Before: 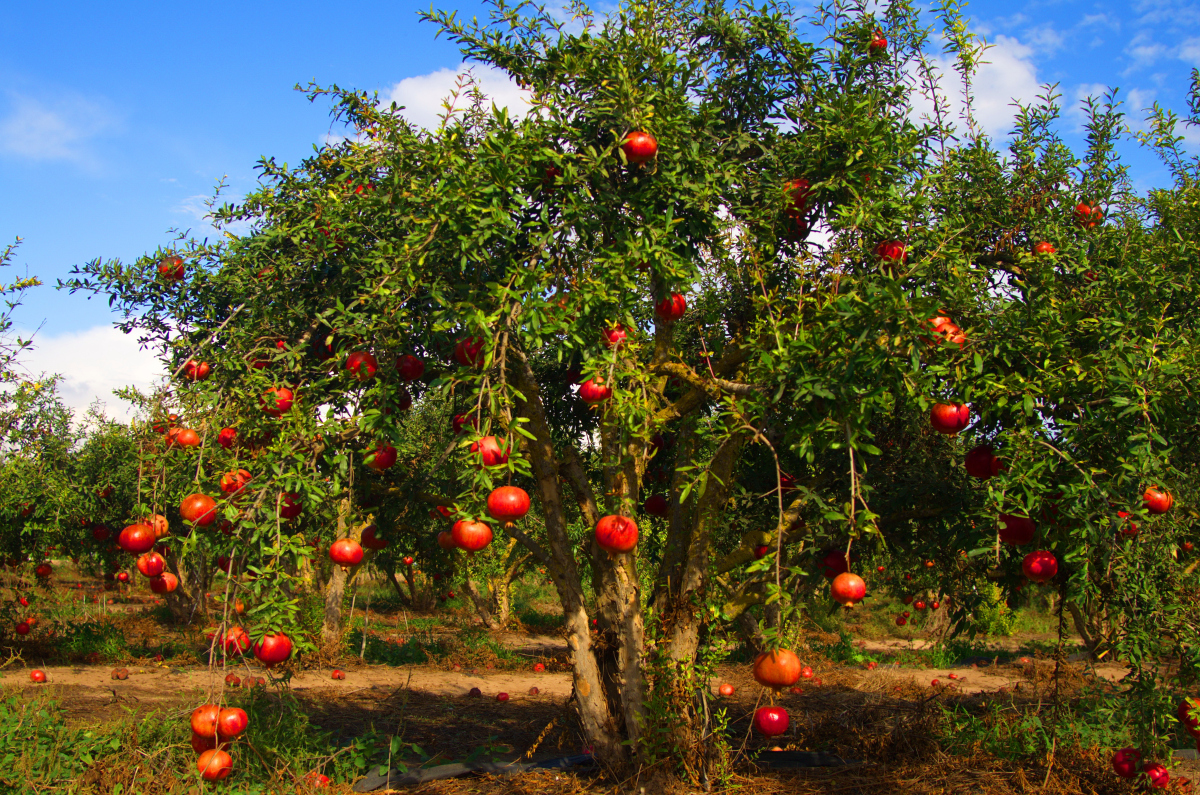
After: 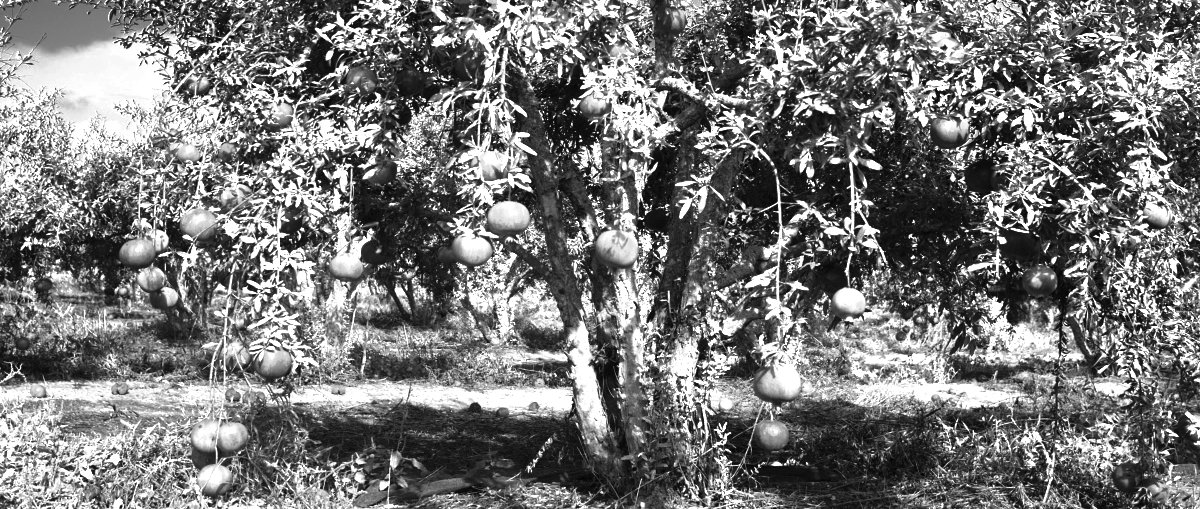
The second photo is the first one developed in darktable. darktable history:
crop and rotate: top 35.974%
color zones: curves: ch0 [(0, 0.554) (0.146, 0.662) (0.293, 0.86) (0.503, 0.774) (0.637, 0.106) (0.74, 0.072) (0.866, 0.488) (0.998, 0.569)]; ch1 [(0, 0) (0.143, 0) (0.286, 0) (0.429, 0) (0.571, 0) (0.714, 0) (0.857, 0)]
shadows and highlights: soften with gaussian
